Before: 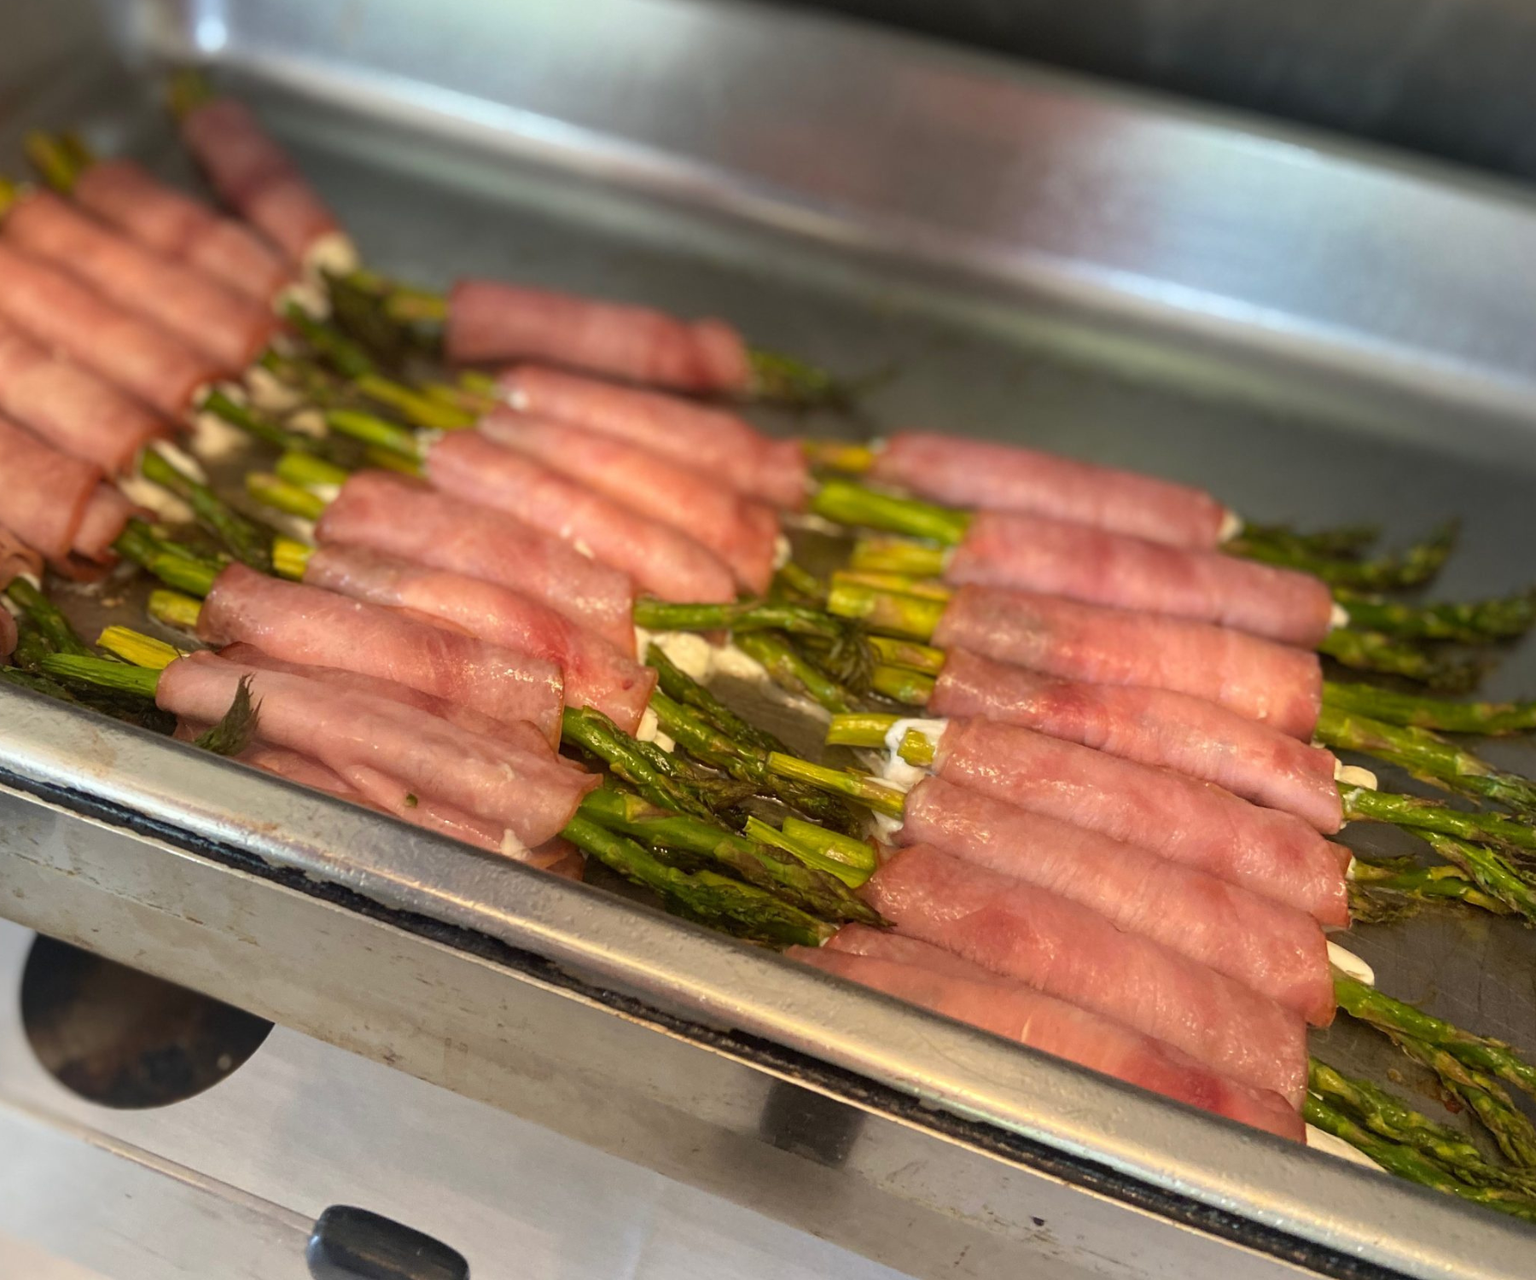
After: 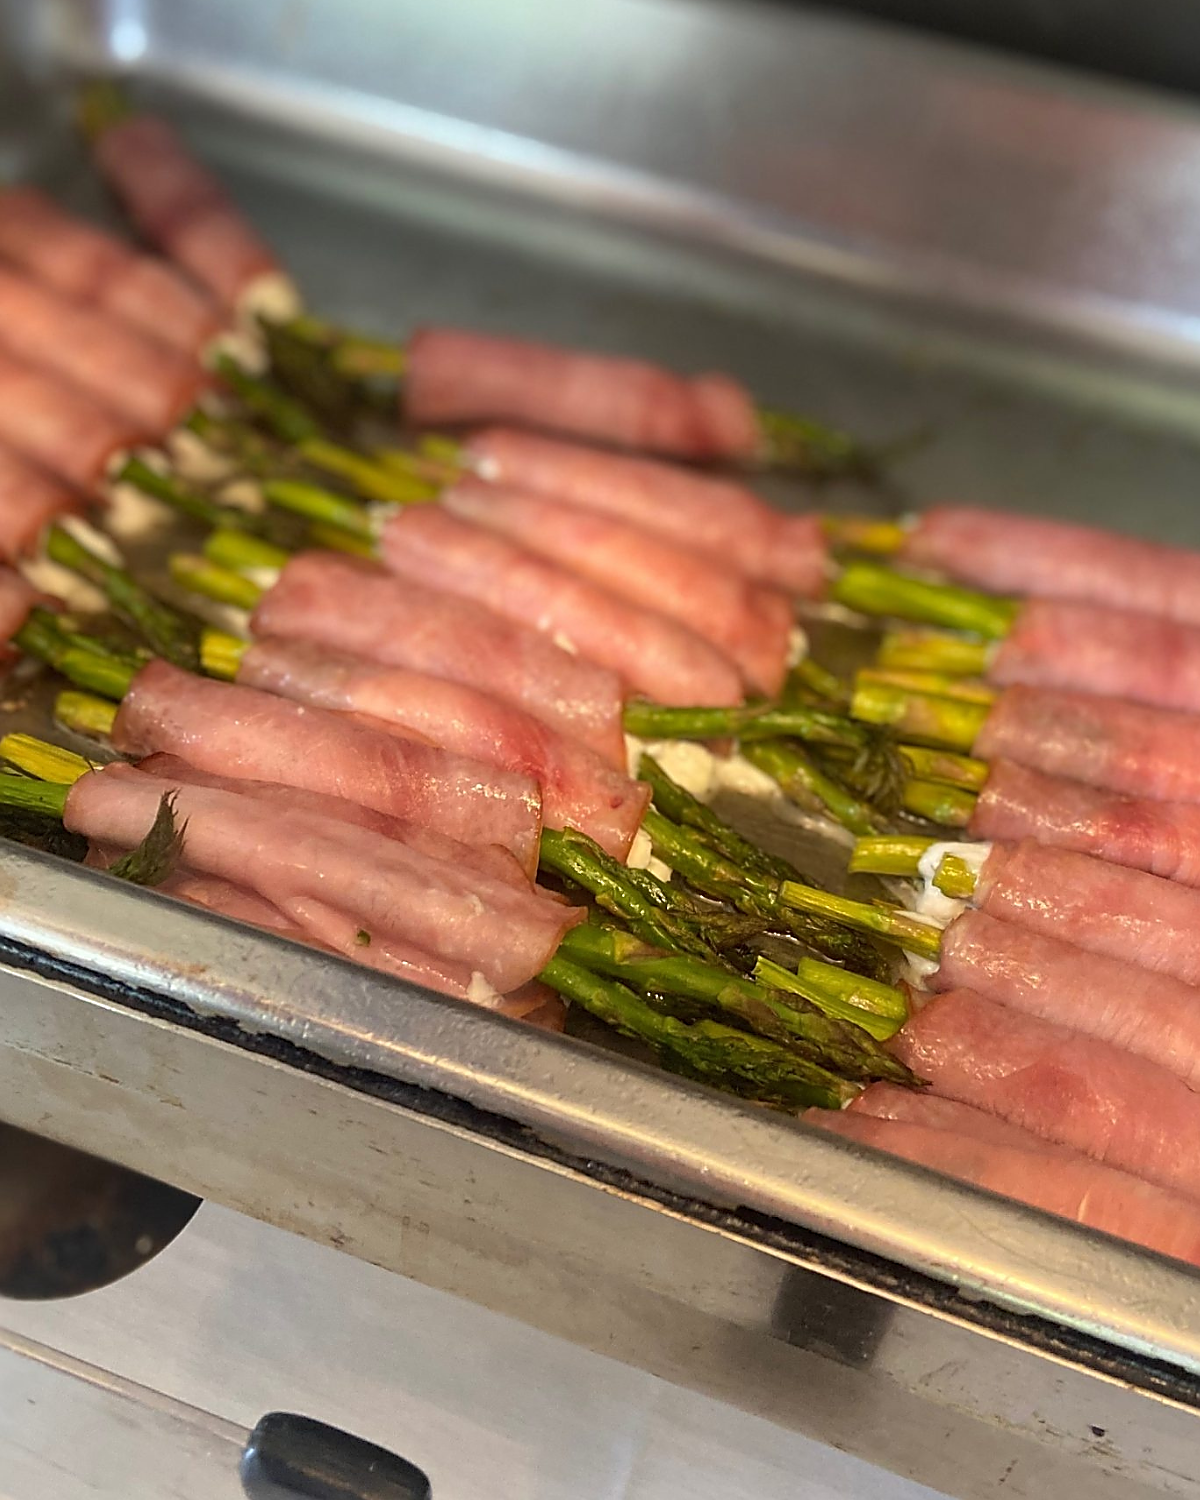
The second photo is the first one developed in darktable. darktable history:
crop and rotate: left 6.617%, right 26.717%
sharpen: radius 1.4, amount 1.25, threshold 0.7
